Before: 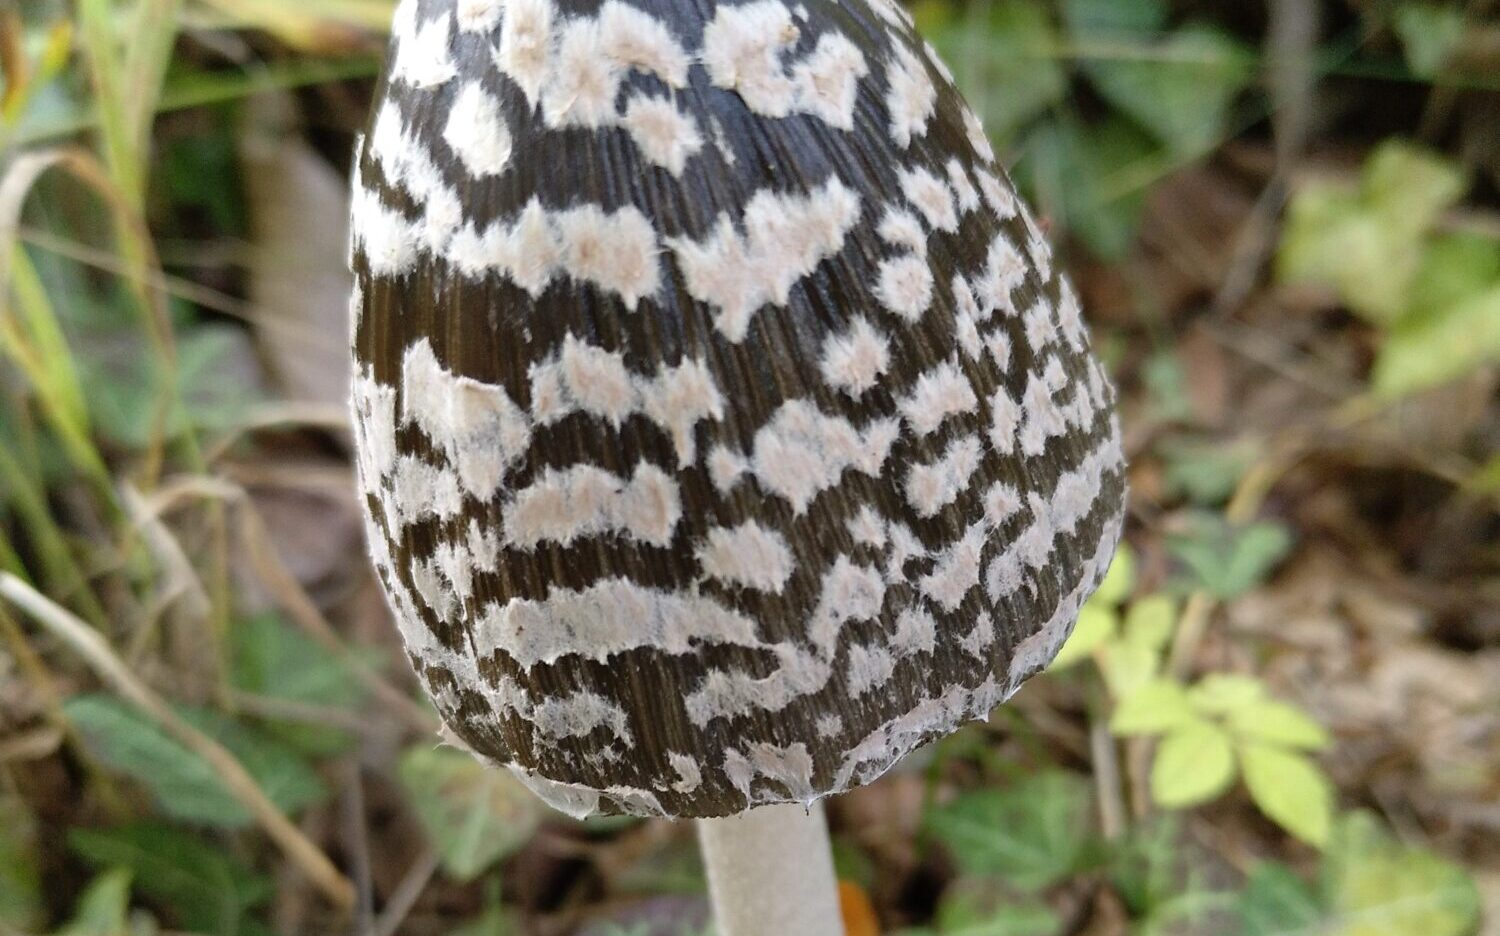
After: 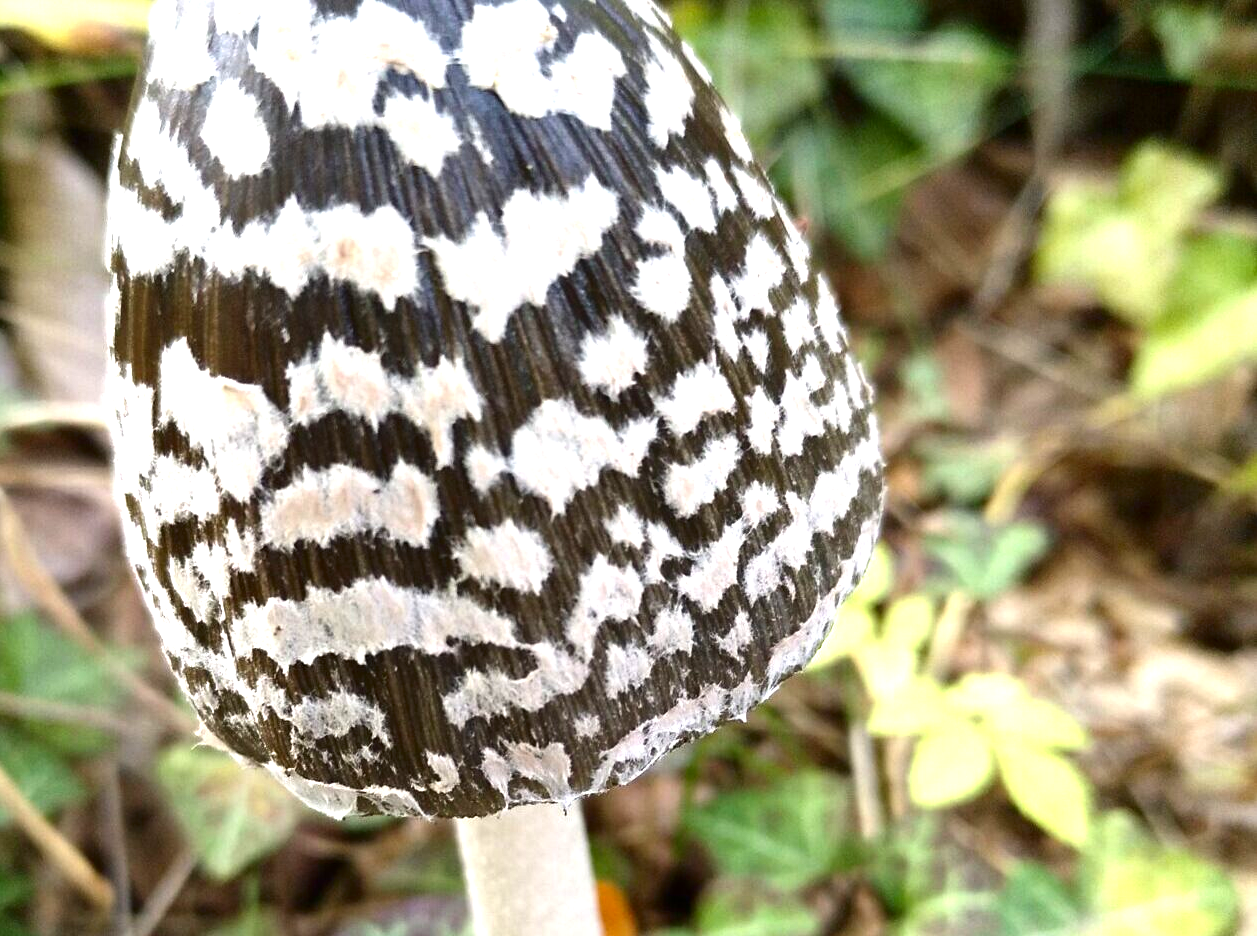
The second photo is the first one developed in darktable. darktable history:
crop: left 16.145%
contrast brightness saturation: contrast 0.07, brightness -0.13, saturation 0.06
exposure: exposure 1.16 EV, compensate exposure bias true, compensate highlight preservation false
tone equalizer: on, module defaults
